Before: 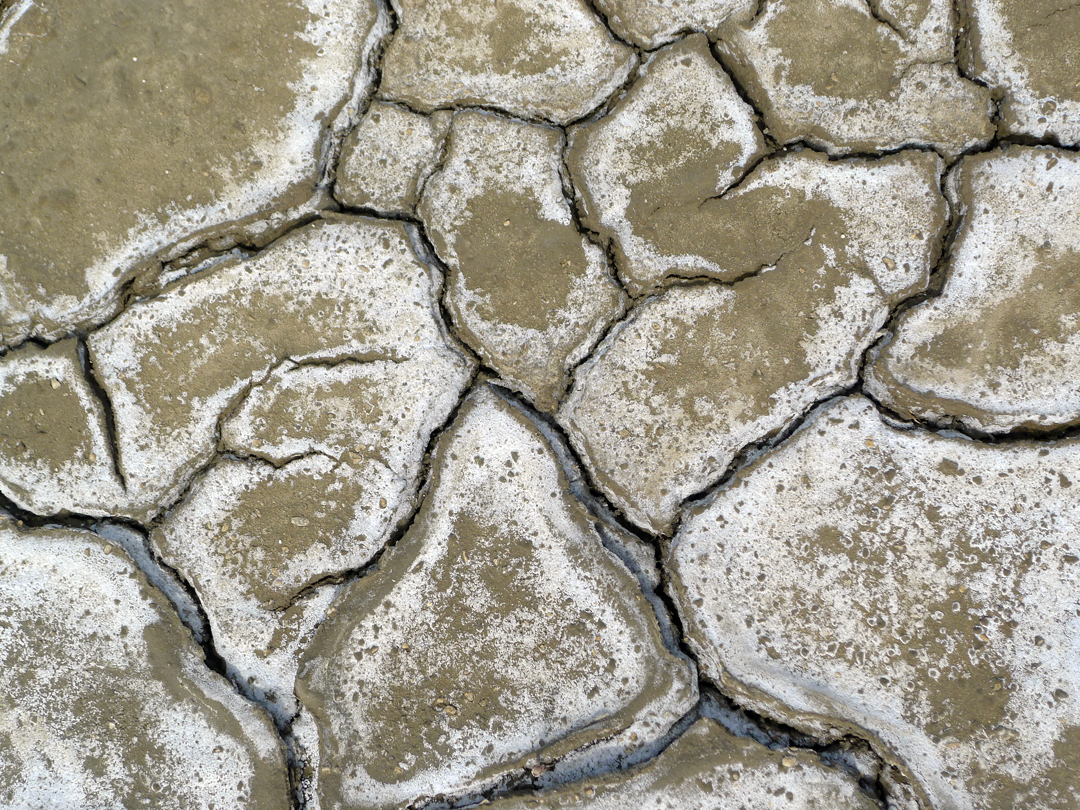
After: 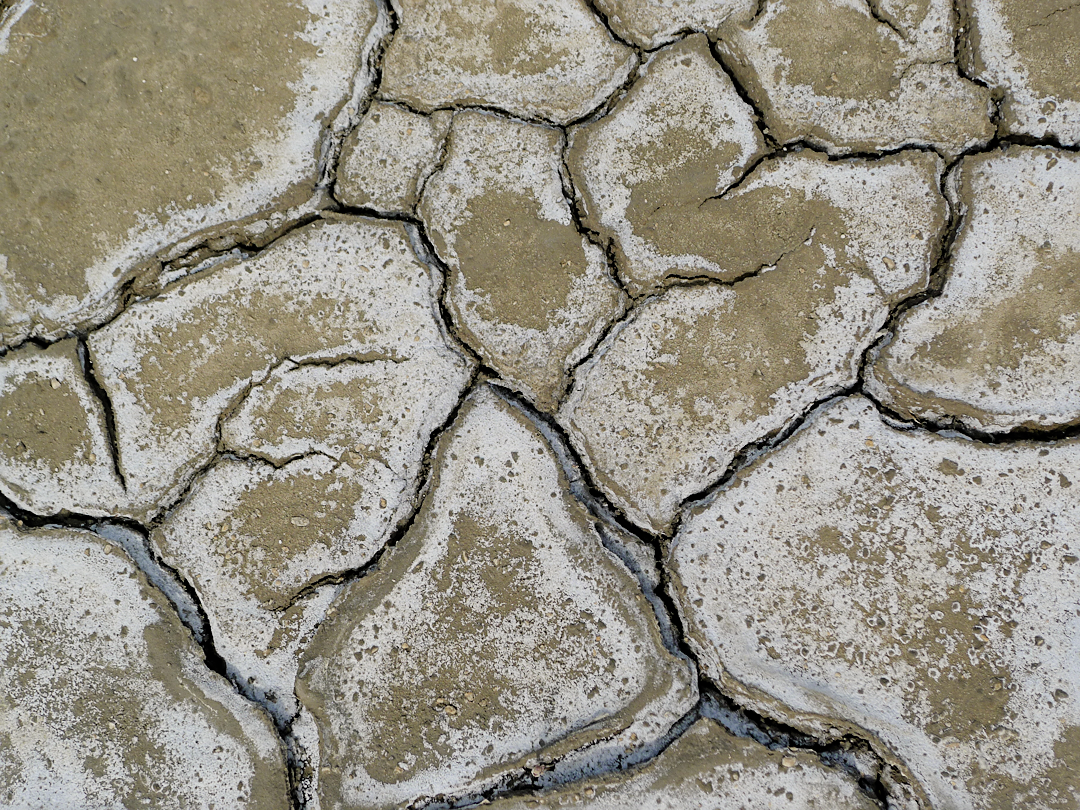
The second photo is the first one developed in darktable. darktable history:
sharpen: on, module defaults
filmic rgb: black relative exposure -7.65 EV, white relative exposure 4.56 EV, hardness 3.61
